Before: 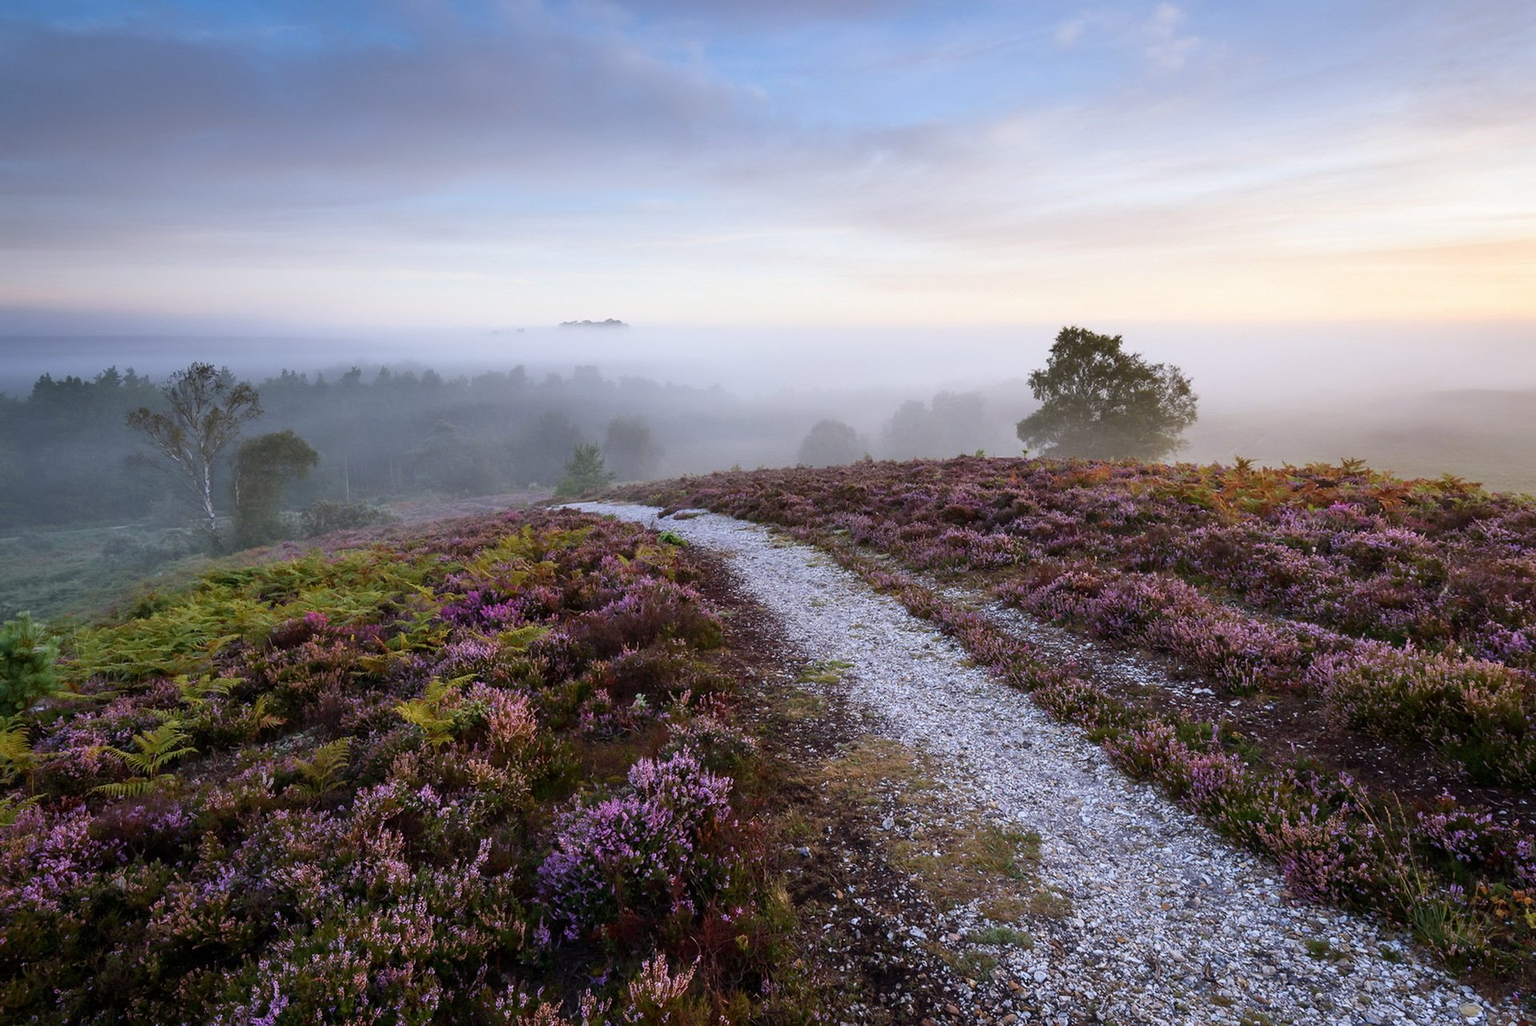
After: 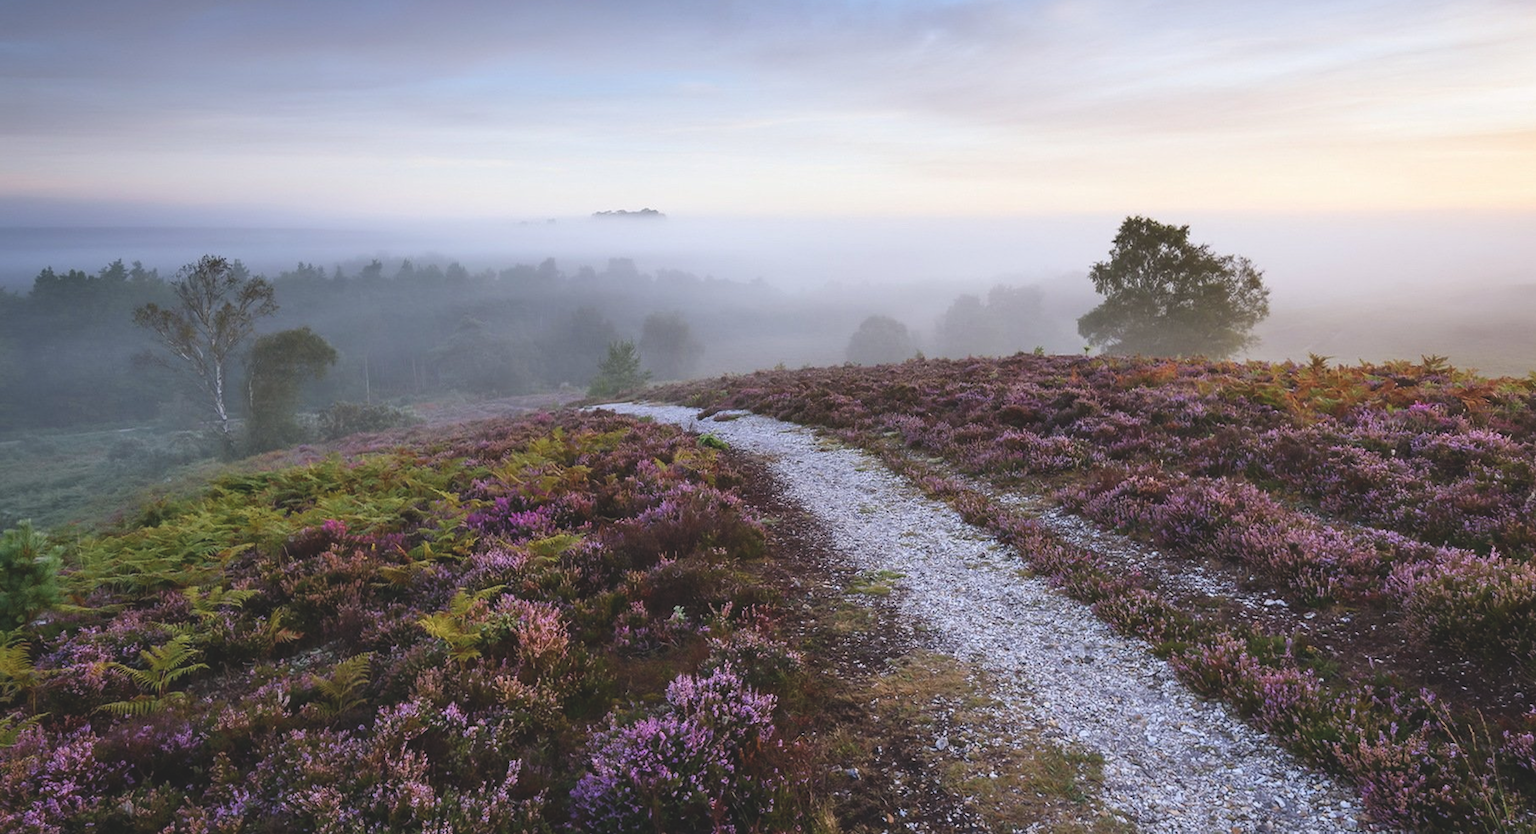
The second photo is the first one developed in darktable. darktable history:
crop and rotate: angle 0.062°, top 11.892%, right 5.547%, bottom 11.25%
exposure: black level correction -0.015, compensate highlight preservation false
